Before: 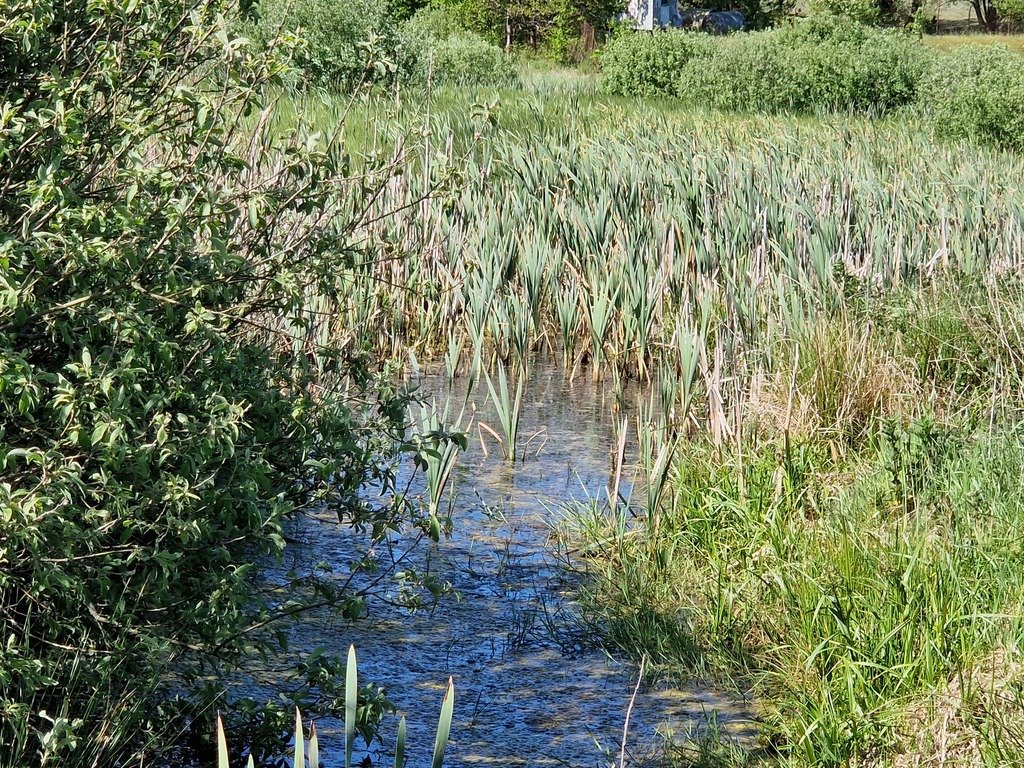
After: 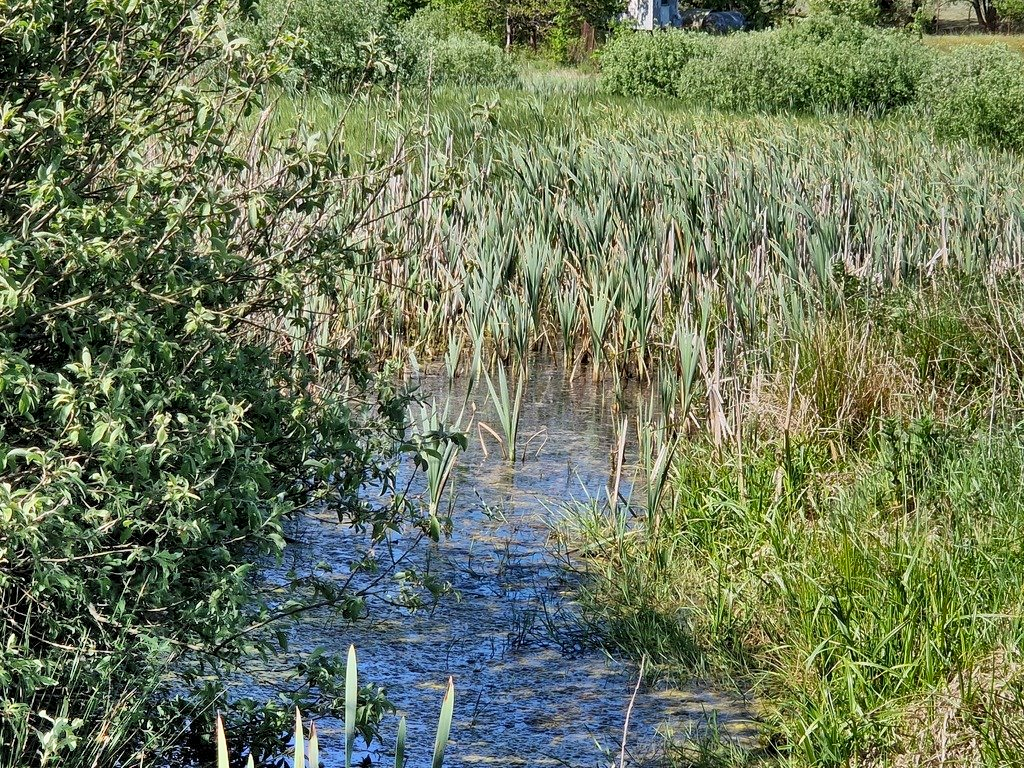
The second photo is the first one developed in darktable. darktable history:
shadows and highlights: radius 123.63, shadows 99.51, white point adjustment -3.07, highlights -98.93, soften with gaussian
local contrast: highlights 106%, shadows 98%, detail 120%, midtone range 0.2
